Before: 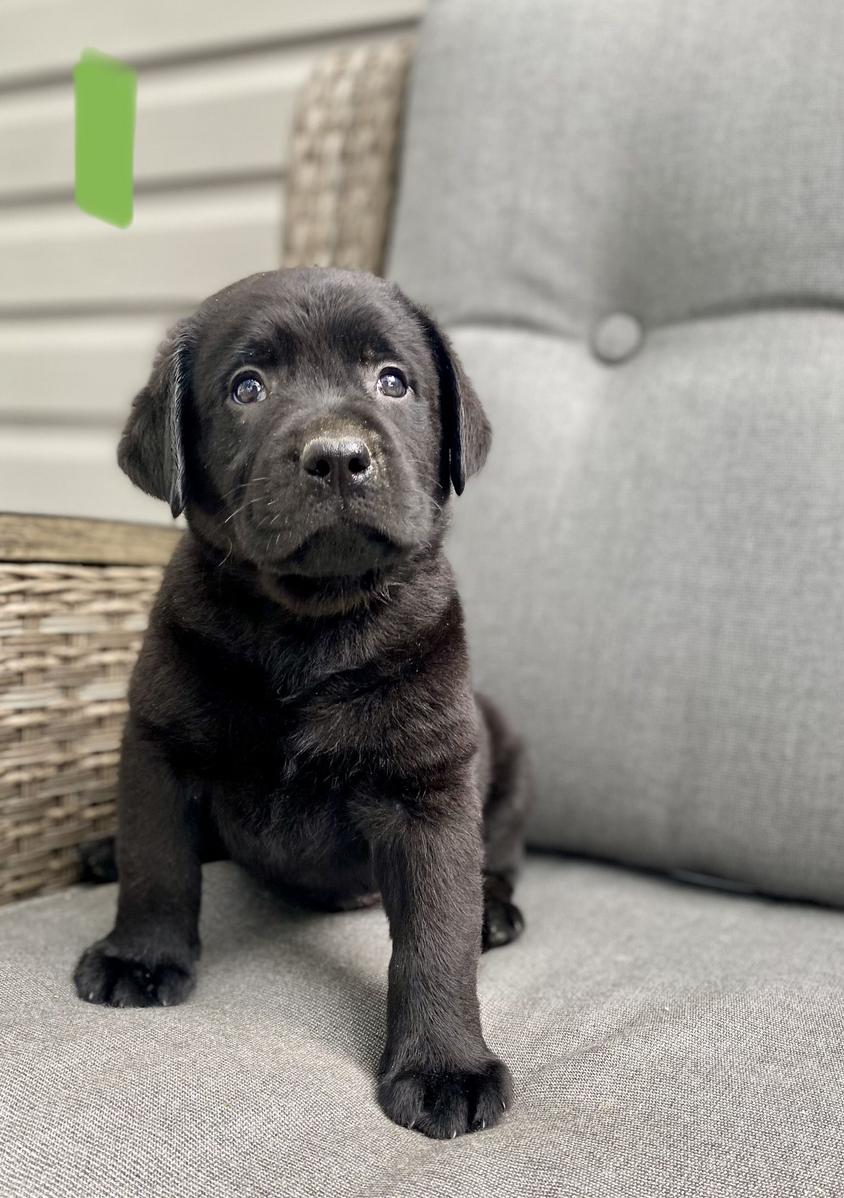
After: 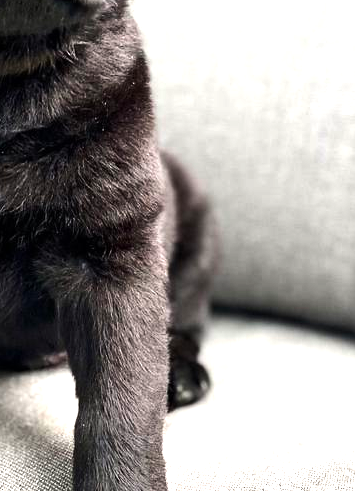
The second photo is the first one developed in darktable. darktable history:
exposure: exposure 0.74 EV, compensate highlight preservation false
tone equalizer: -8 EV -0.75 EV, -7 EV -0.7 EV, -6 EV -0.6 EV, -5 EV -0.4 EV, -3 EV 0.4 EV, -2 EV 0.6 EV, -1 EV 0.7 EV, +0 EV 0.75 EV, edges refinement/feathering 500, mask exposure compensation -1.57 EV, preserve details no
crop: left 37.221%, top 45.169%, right 20.63%, bottom 13.777%
